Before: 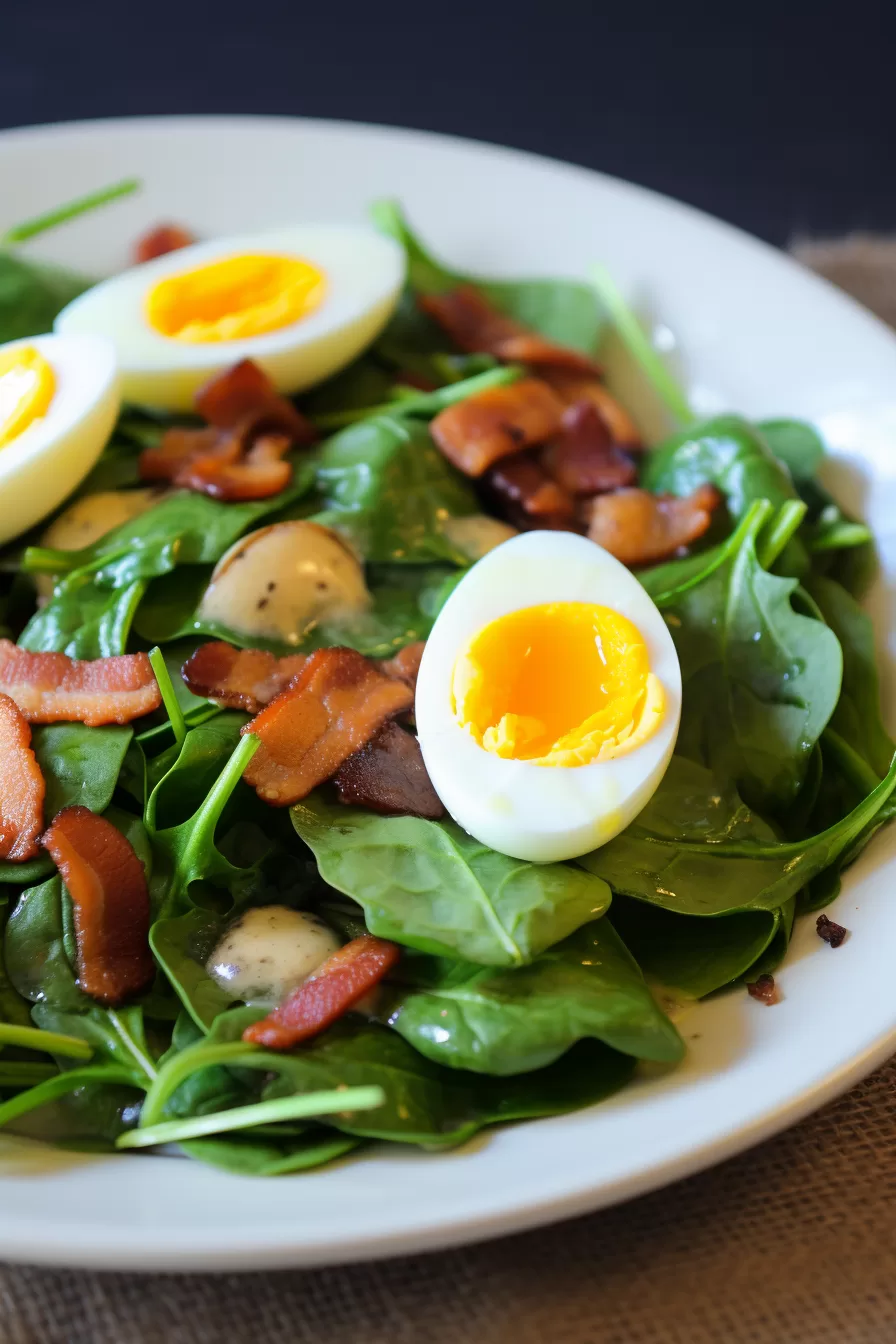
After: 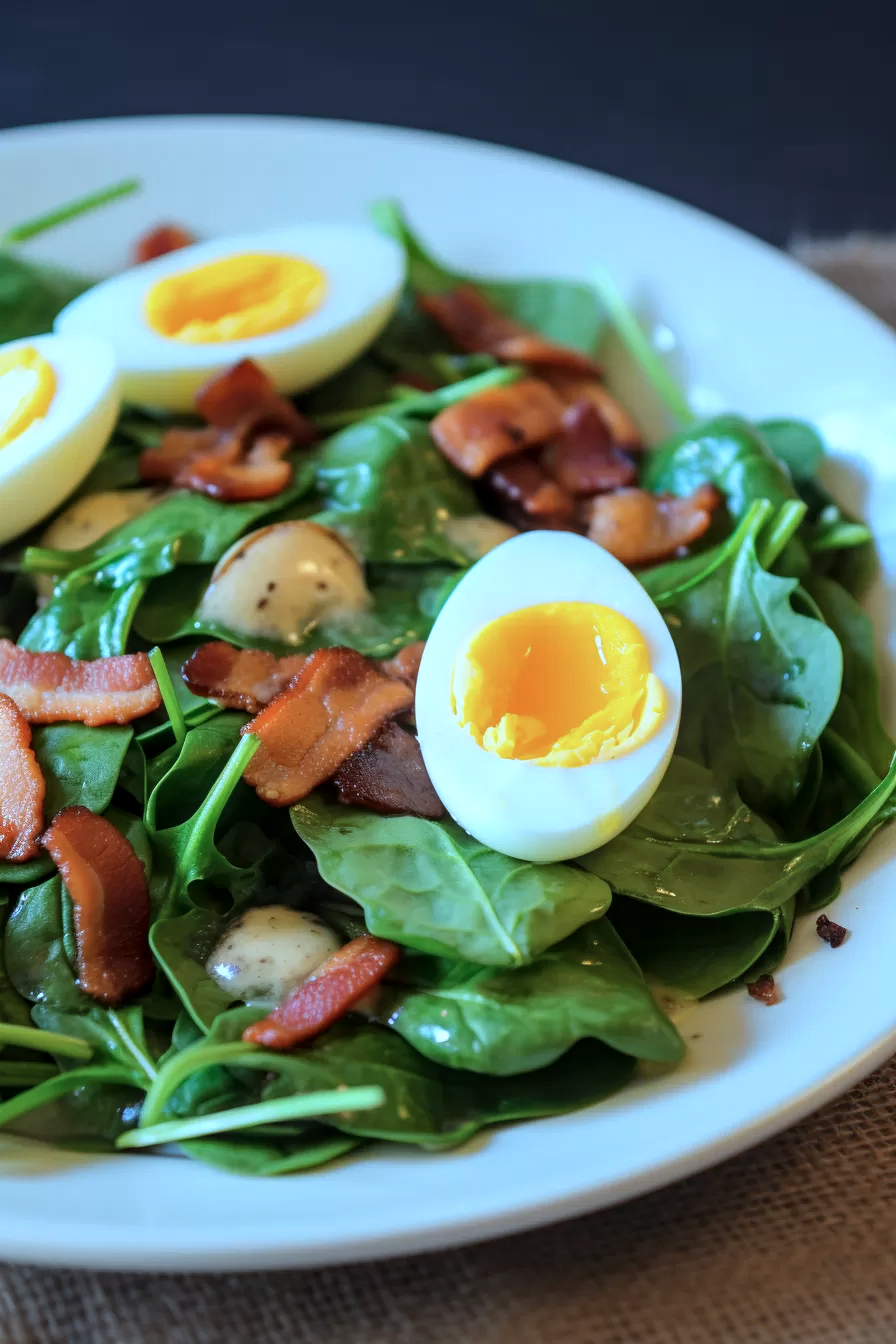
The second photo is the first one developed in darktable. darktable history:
color correction: highlights a* -9.73, highlights b* -21.22
local contrast: on, module defaults
